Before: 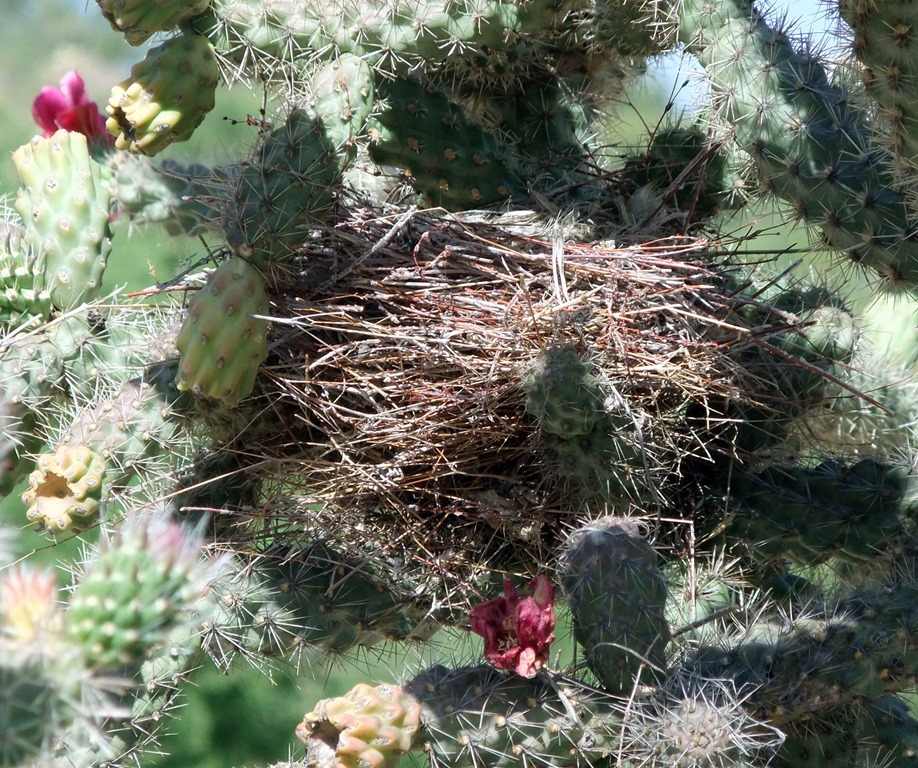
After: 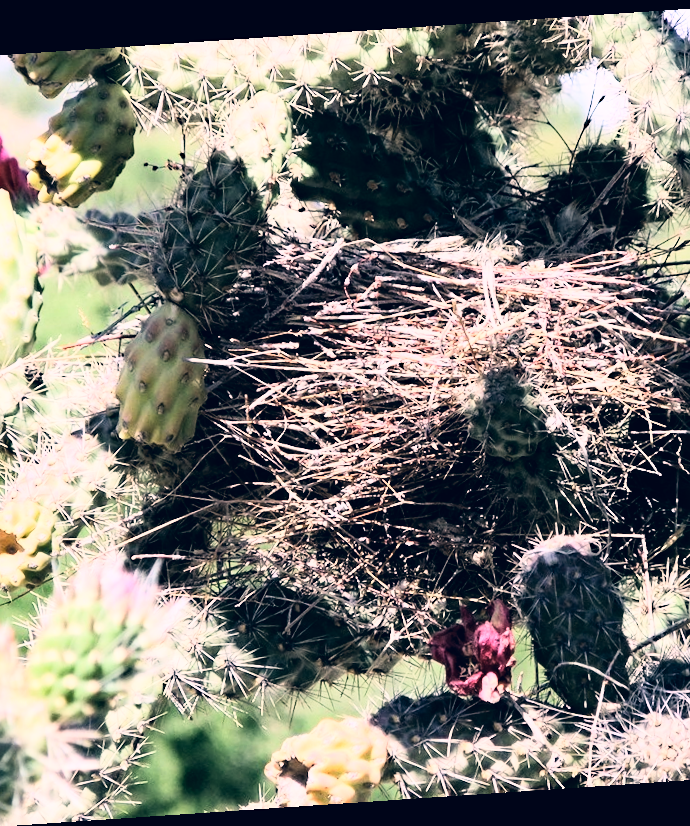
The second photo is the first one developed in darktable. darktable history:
exposure: exposure -0.116 EV, compensate exposure bias true, compensate highlight preservation false
crop and rotate: left 9.061%, right 20.142%
sharpen: radius 5.325, amount 0.312, threshold 26.433
color correction: highlights a* 14.46, highlights b* 5.85, shadows a* -5.53, shadows b* -15.24, saturation 0.85
rgb curve: curves: ch0 [(0, 0) (0.21, 0.15) (0.24, 0.21) (0.5, 0.75) (0.75, 0.96) (0.89, 0.99) (1, 1)]; ch1 [(0, 0.02) (0.21, 0.13) (0.25, 0.2) (0.5, 0.67) (0.75, 0.9) (0.89, 0.97) (1, 1)]; ch2 [(0, 0.02) (0.21, 0.13) (0.25, 0.2) (0.5, 0.67) (0.75, 0.9) (0.89, 0.97) (1, 1)], compensate middle gray true
haze removal: compatibility mode true, adaptive false
rotate and perspective: rotation -4.2°, shear 0.006, automatic cropping off
shadows and highlights: soften with gaussian
